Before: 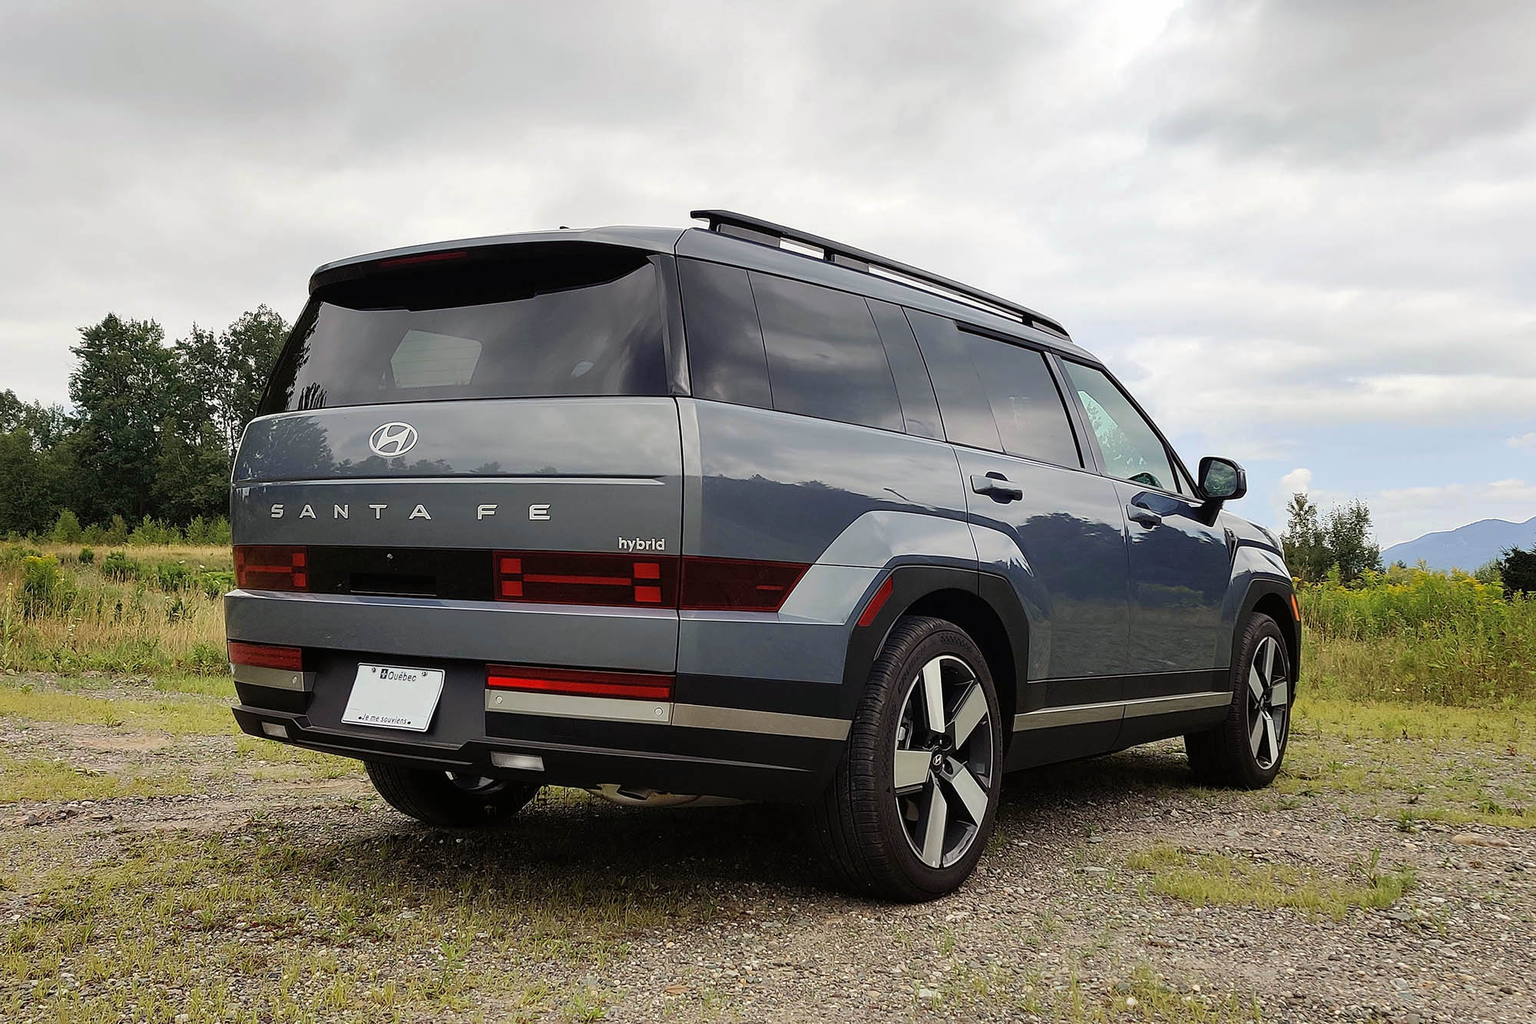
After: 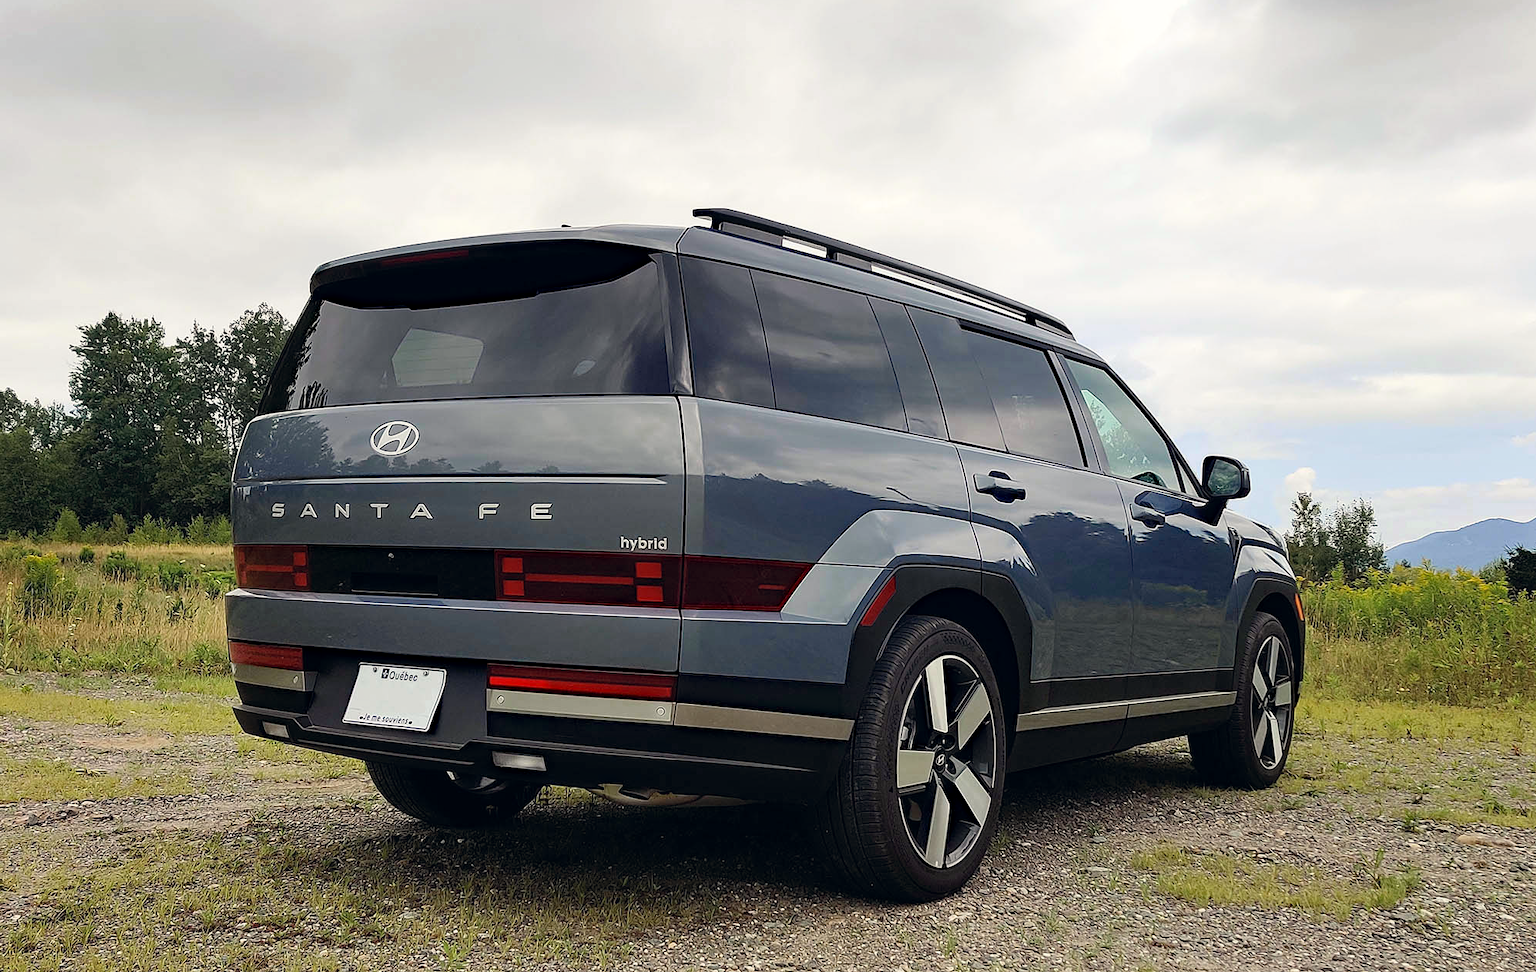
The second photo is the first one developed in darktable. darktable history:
crop: top 0.287%, right 0.262%, bottom 5.021%
shadows and highlights: shadows 1.39, highlights 38.85
color correction: highlights a* 0.259, highlights b* 2.7, shadows a* -1.11, shadows b* -4.6
haze removal: strength 0.286, distance 0.253, compatibility mode true, adaptive false
